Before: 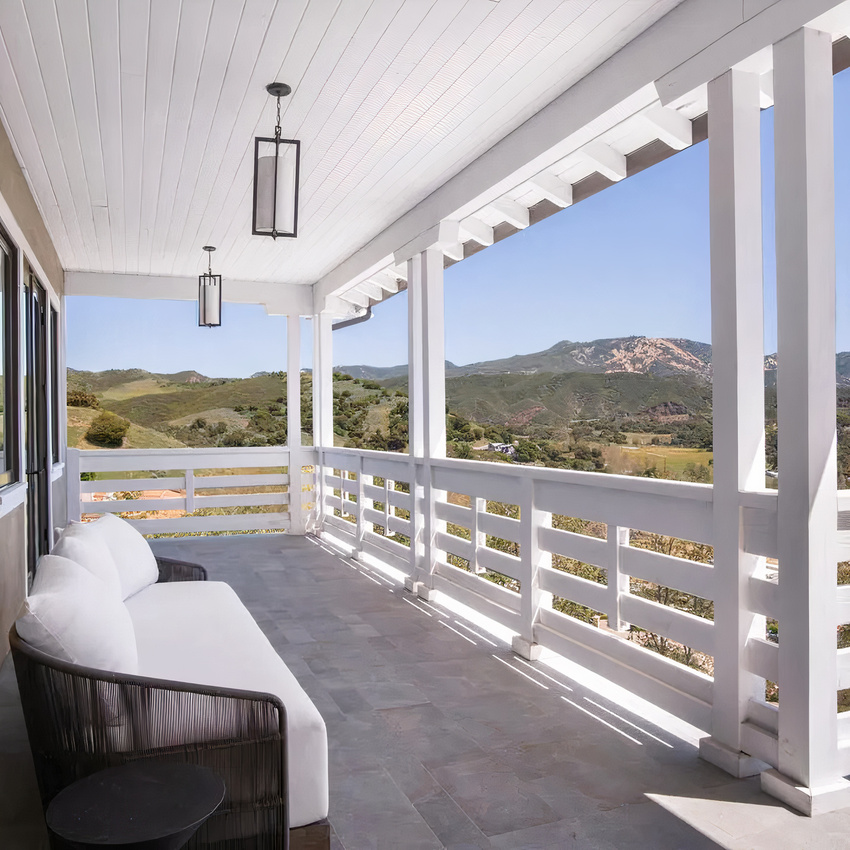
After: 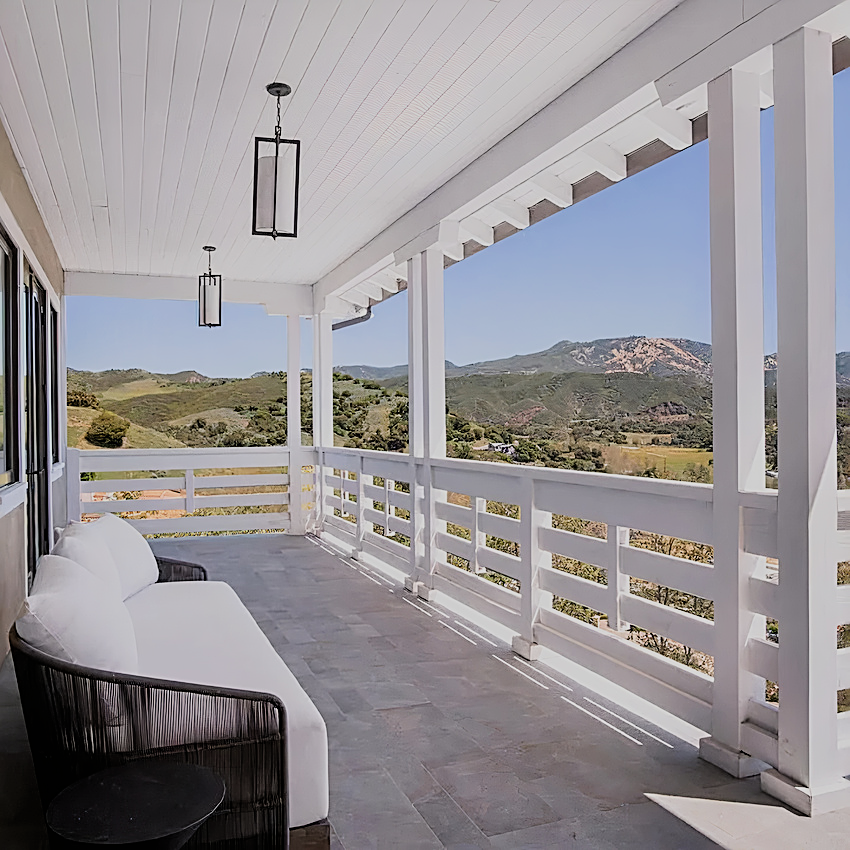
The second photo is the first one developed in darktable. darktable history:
filmic rgb: black relative exposure -7.15 EV, white relative exposure 5.36 EV, hardness 3.02, color science v6 (2022)
sharpen: amount 1
